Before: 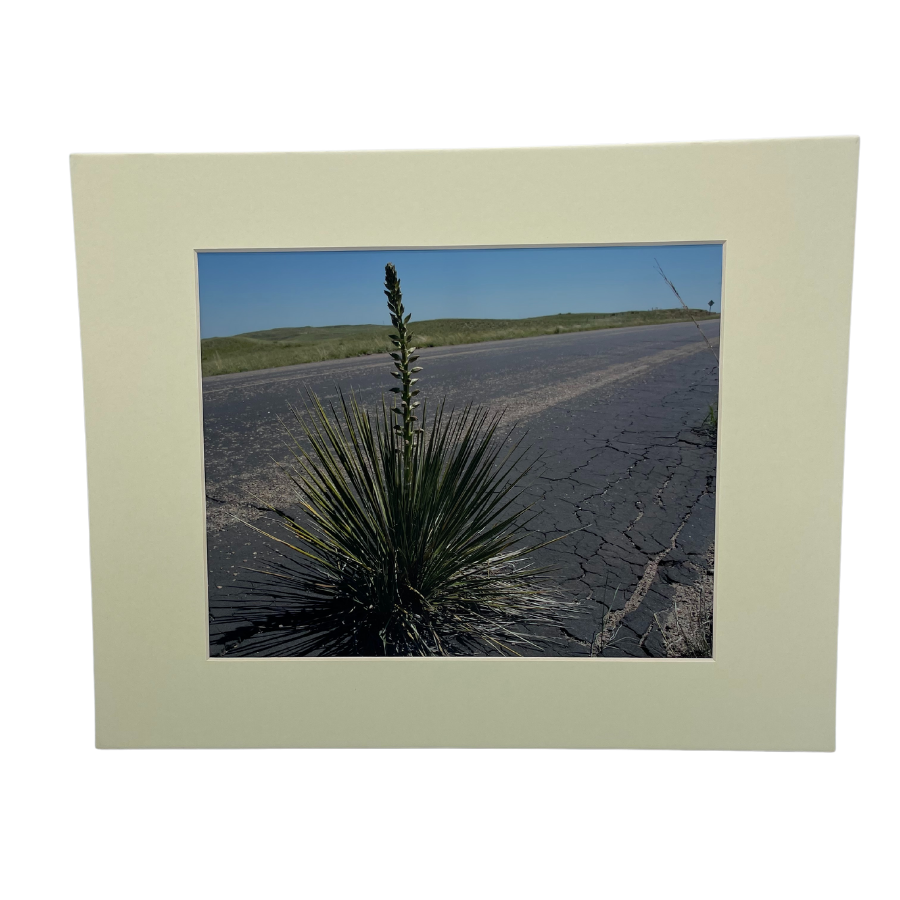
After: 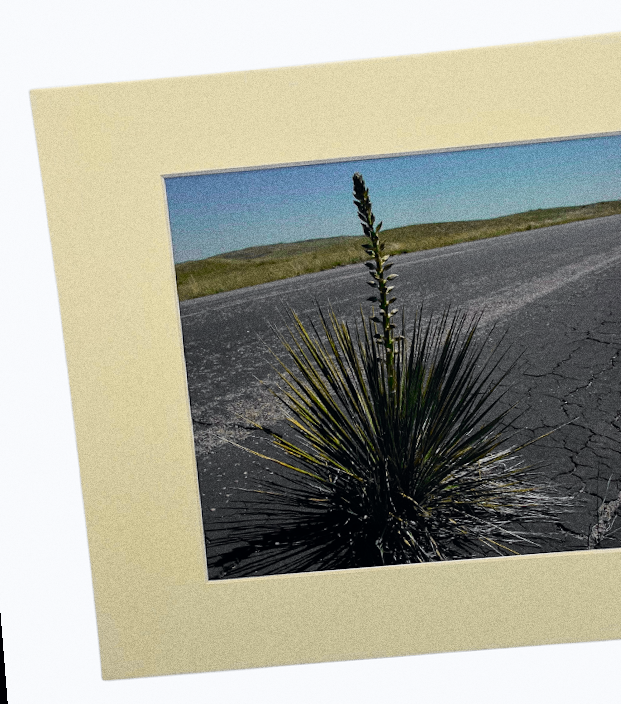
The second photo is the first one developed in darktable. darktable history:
grain: coarseness 0.09 ISO, strength 40%
tone curve: curves: ch0 [(0, 0) (0.071, 0.047) (0.266, 0.26) (0.491, 0.552) (0.753, 0.818) (1, 0.983)]; ch1 [(0, 0) (0.346, 0.307) (0.408, 0.369) (0.463, 0.443) (0.482, 0.493) (0.502, 0.5) (0.517, 0.518) (0.55, 0.573) (0.597, 0.641) (0.651, 0.709) (1, 1)]; ch2 [(0, 0) (0.346, 0.34) (0.434, 0.46) (0.485, 0.494) (0.5, 0.494) (0.517, 0.506) (0.535, 0.545) (0.583, 0.634) (0.625, 0.686) (1, 1)], color space Lab, independent channels, preserve colors none
crop: top 5.803%, right 27.864%, bottom 5.804%
rotate and perspective: rotation -4.57°, crop left 0.054, crop right 0.944, crop top 0.087, crop bottom 0.914
